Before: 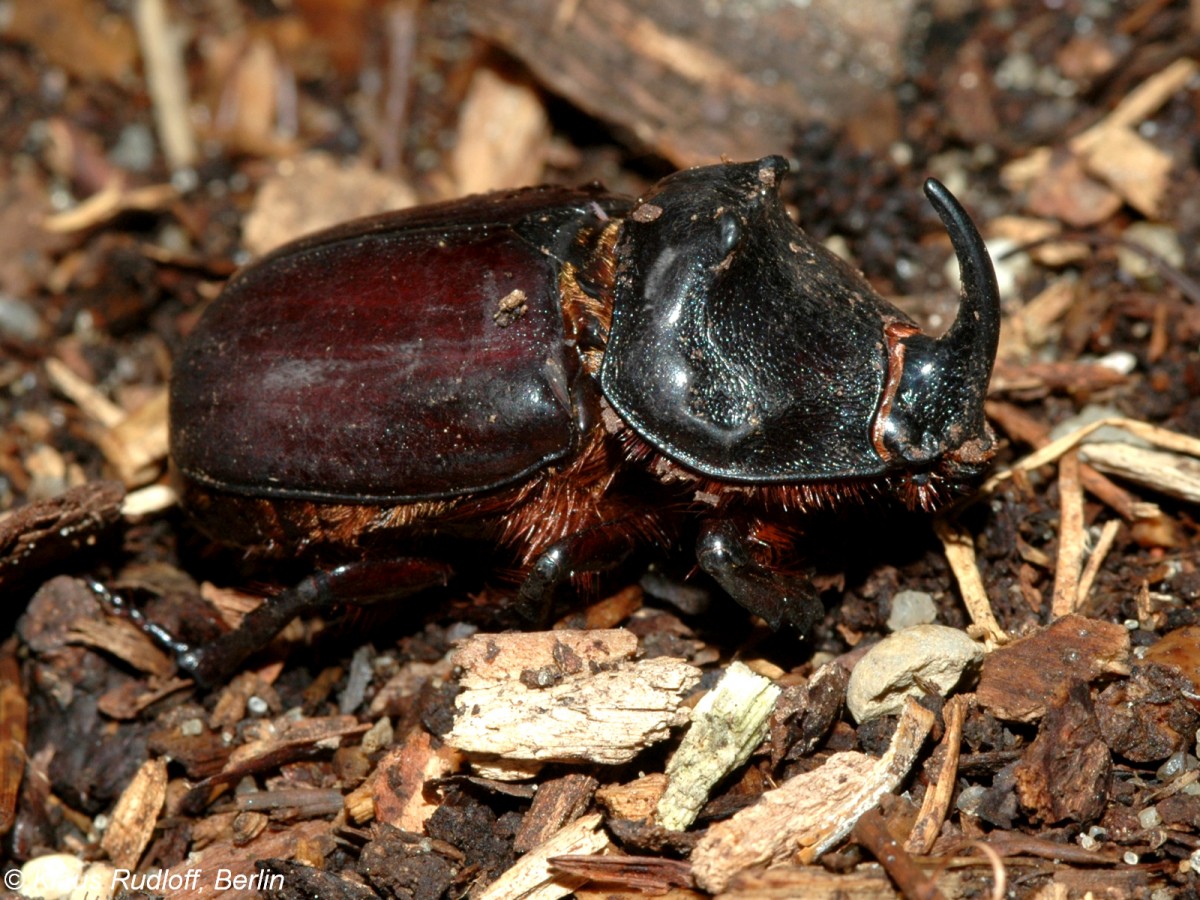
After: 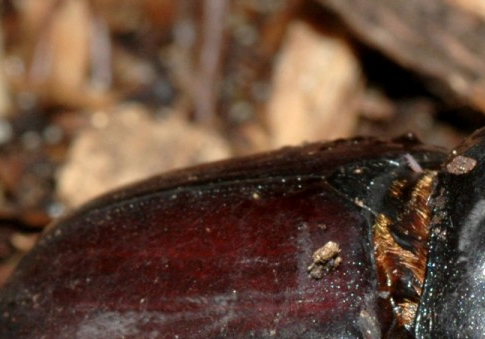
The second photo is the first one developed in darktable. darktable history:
crop: left 15.568%, top 5.426%, right 43.983%, bottom 56.905%
contrast brightness saturation: saturation -0.032
